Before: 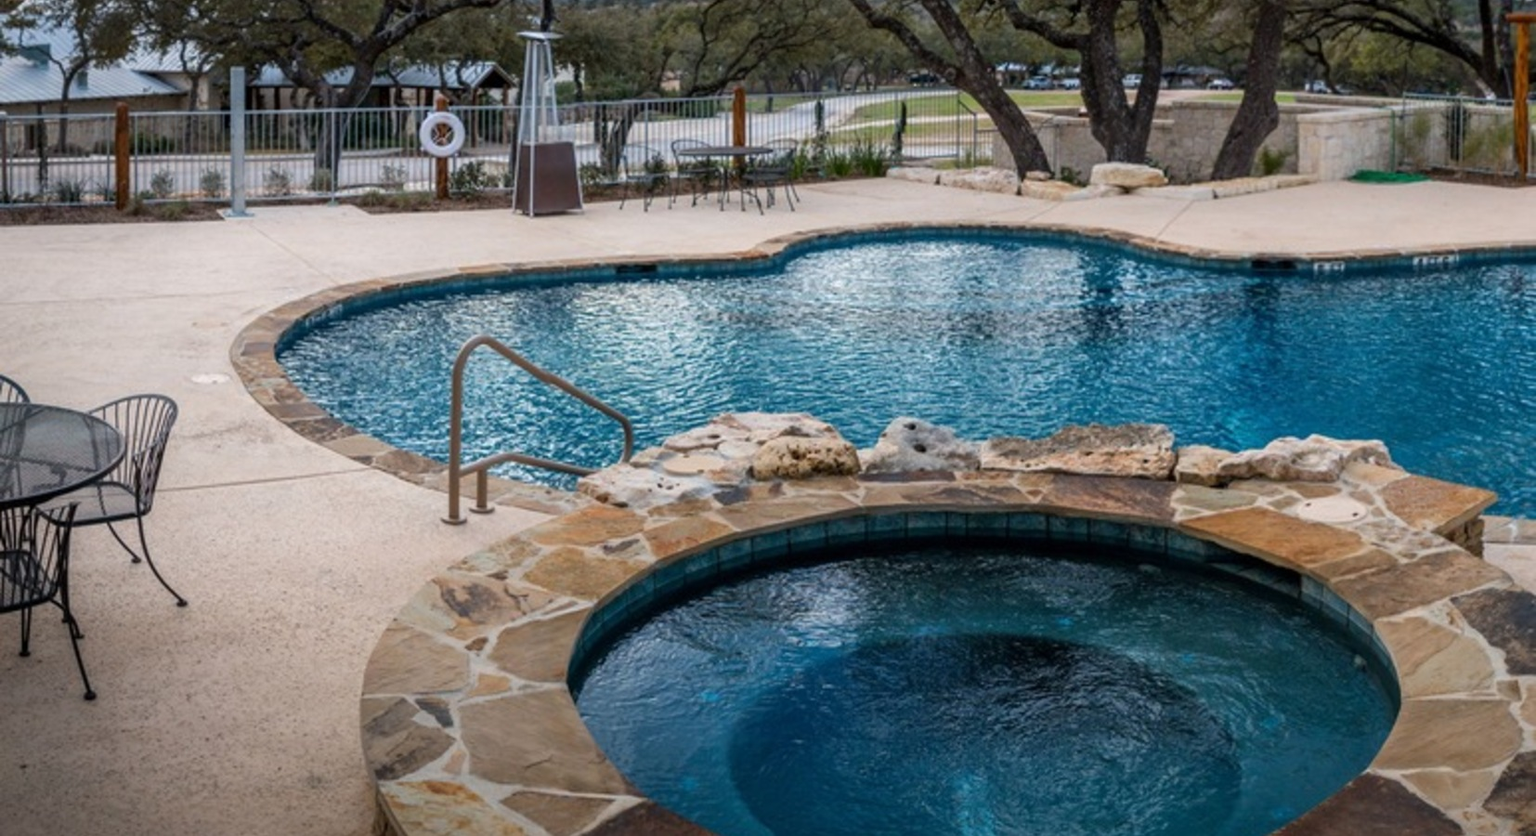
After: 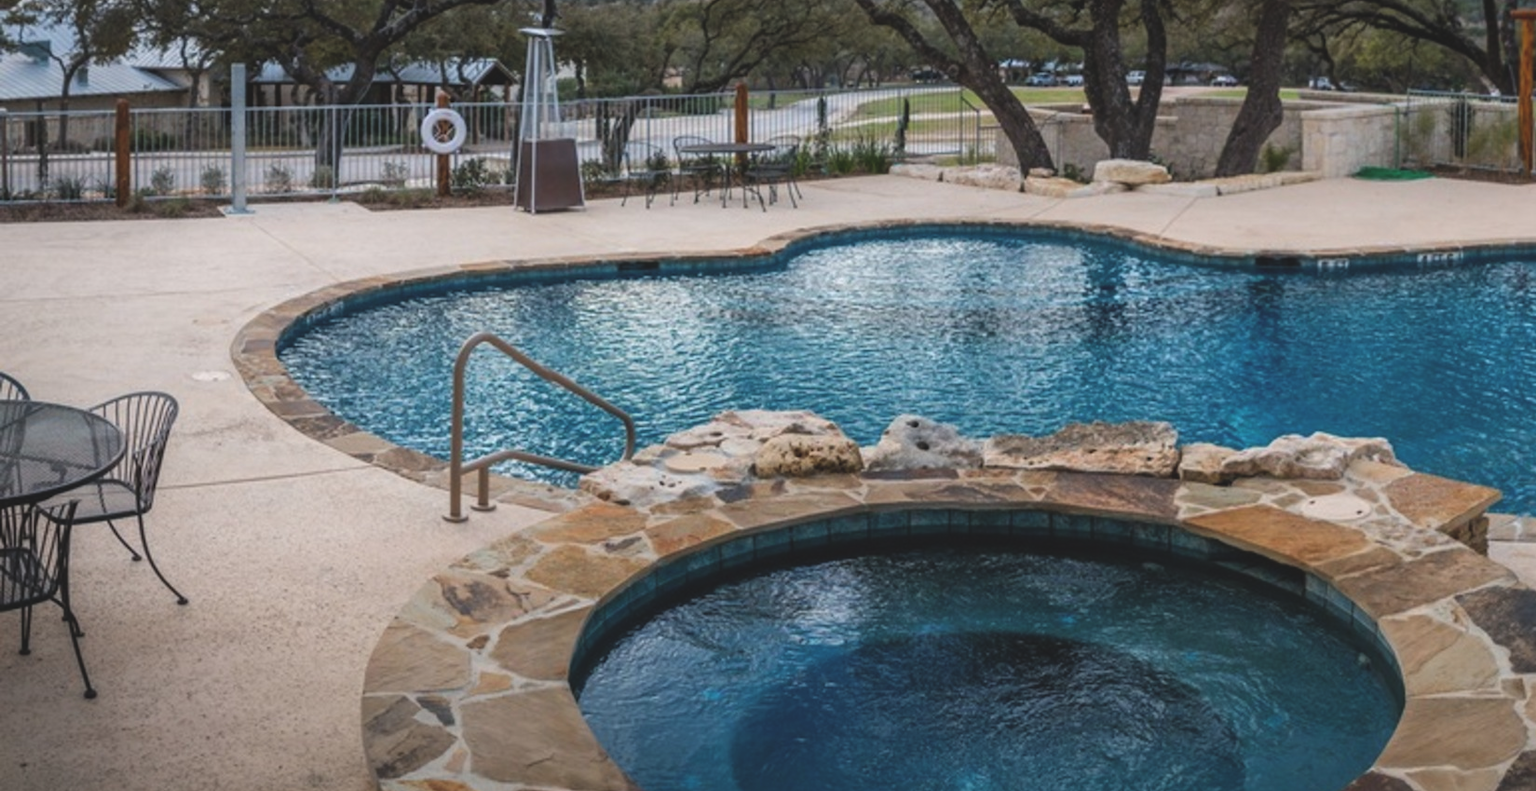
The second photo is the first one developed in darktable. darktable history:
exposure: black level correction -0.015, exposure -0.125 EV, compensate highlight preservation false
levels: levels [0.016, 0.5, 0.996]
crop: top 0.448%, right 0.264%, bottom 5.045%
